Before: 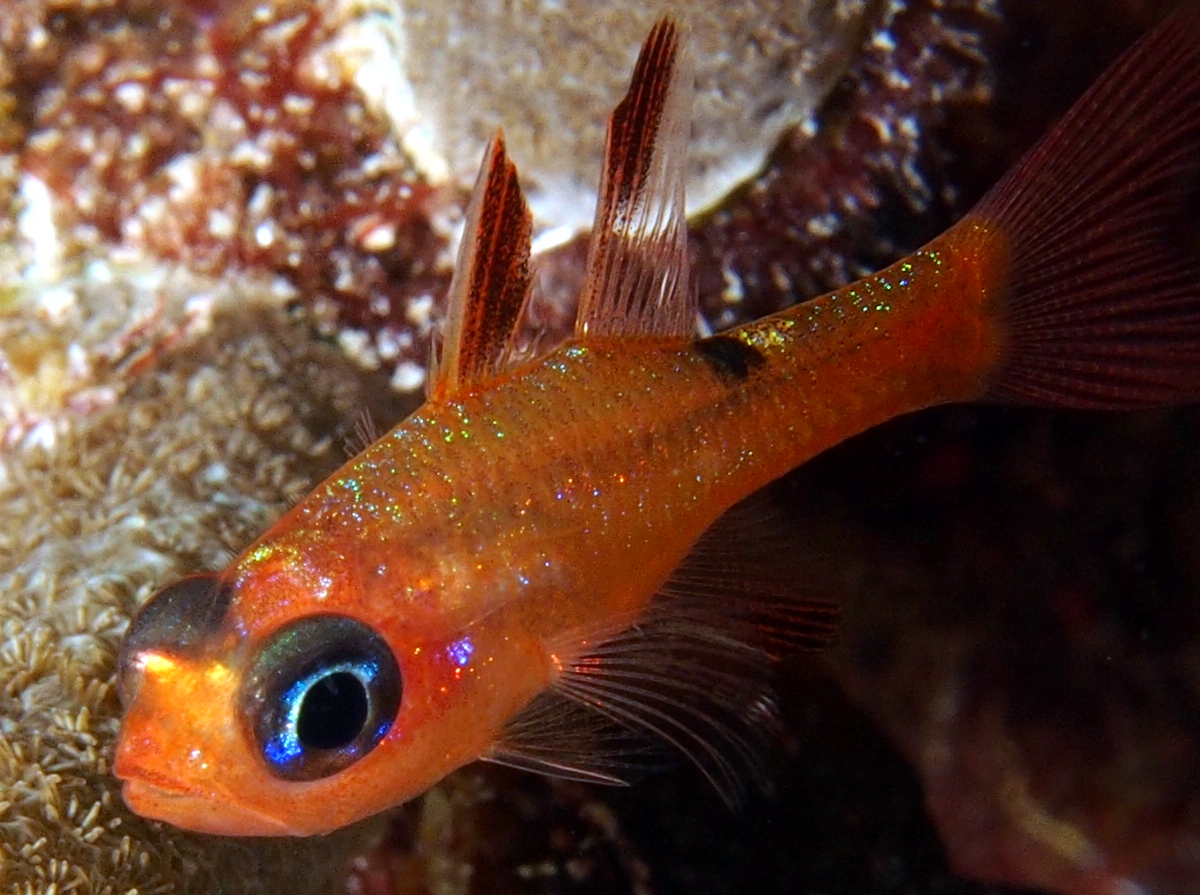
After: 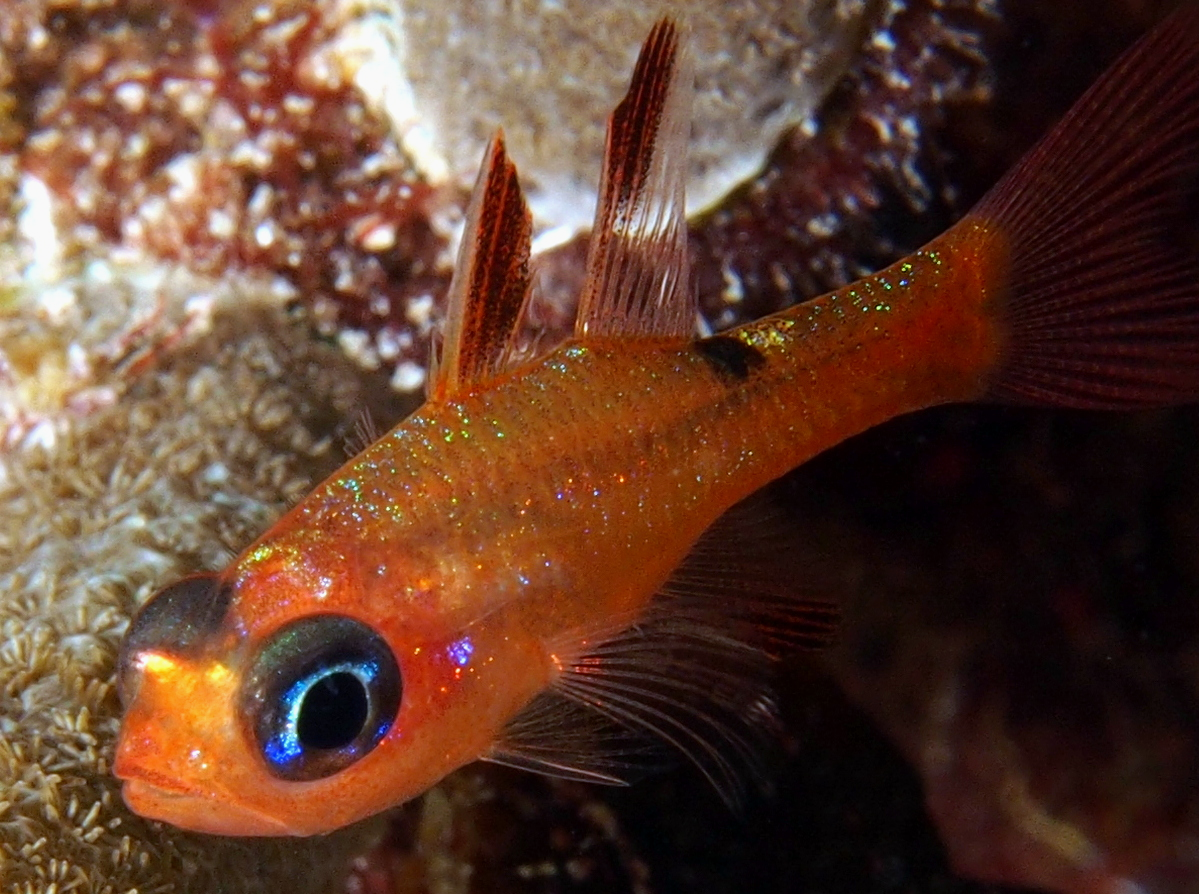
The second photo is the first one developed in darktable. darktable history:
crop: left 0.007%
exposure: exposure -0.073 EV, compensate highlight preservation false
